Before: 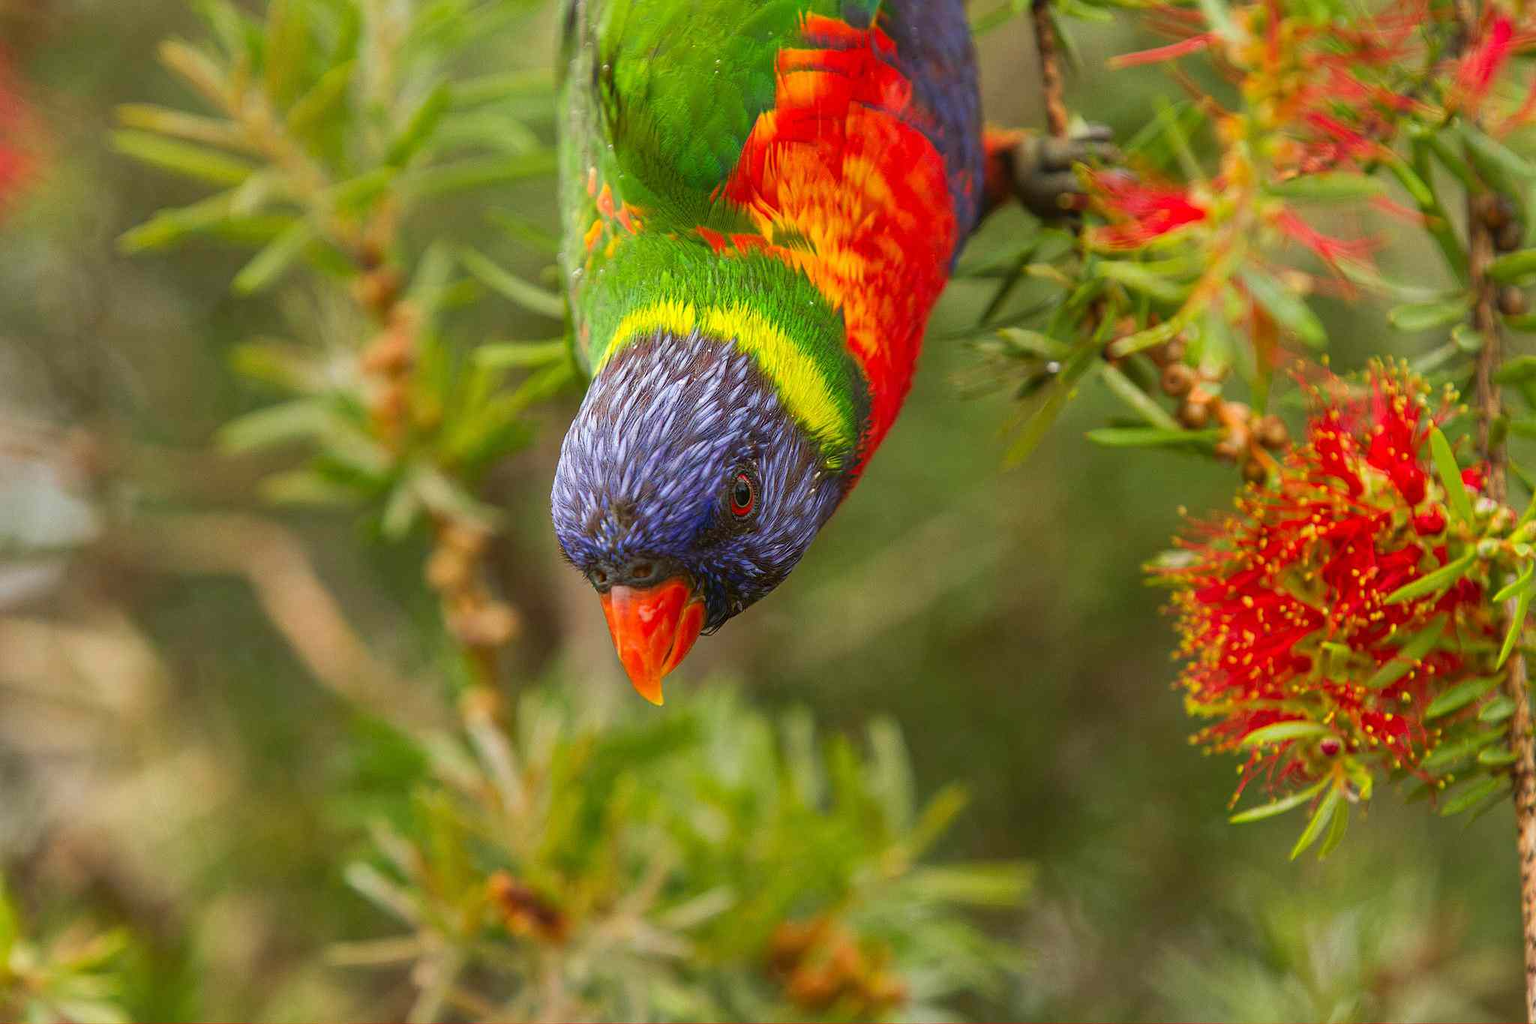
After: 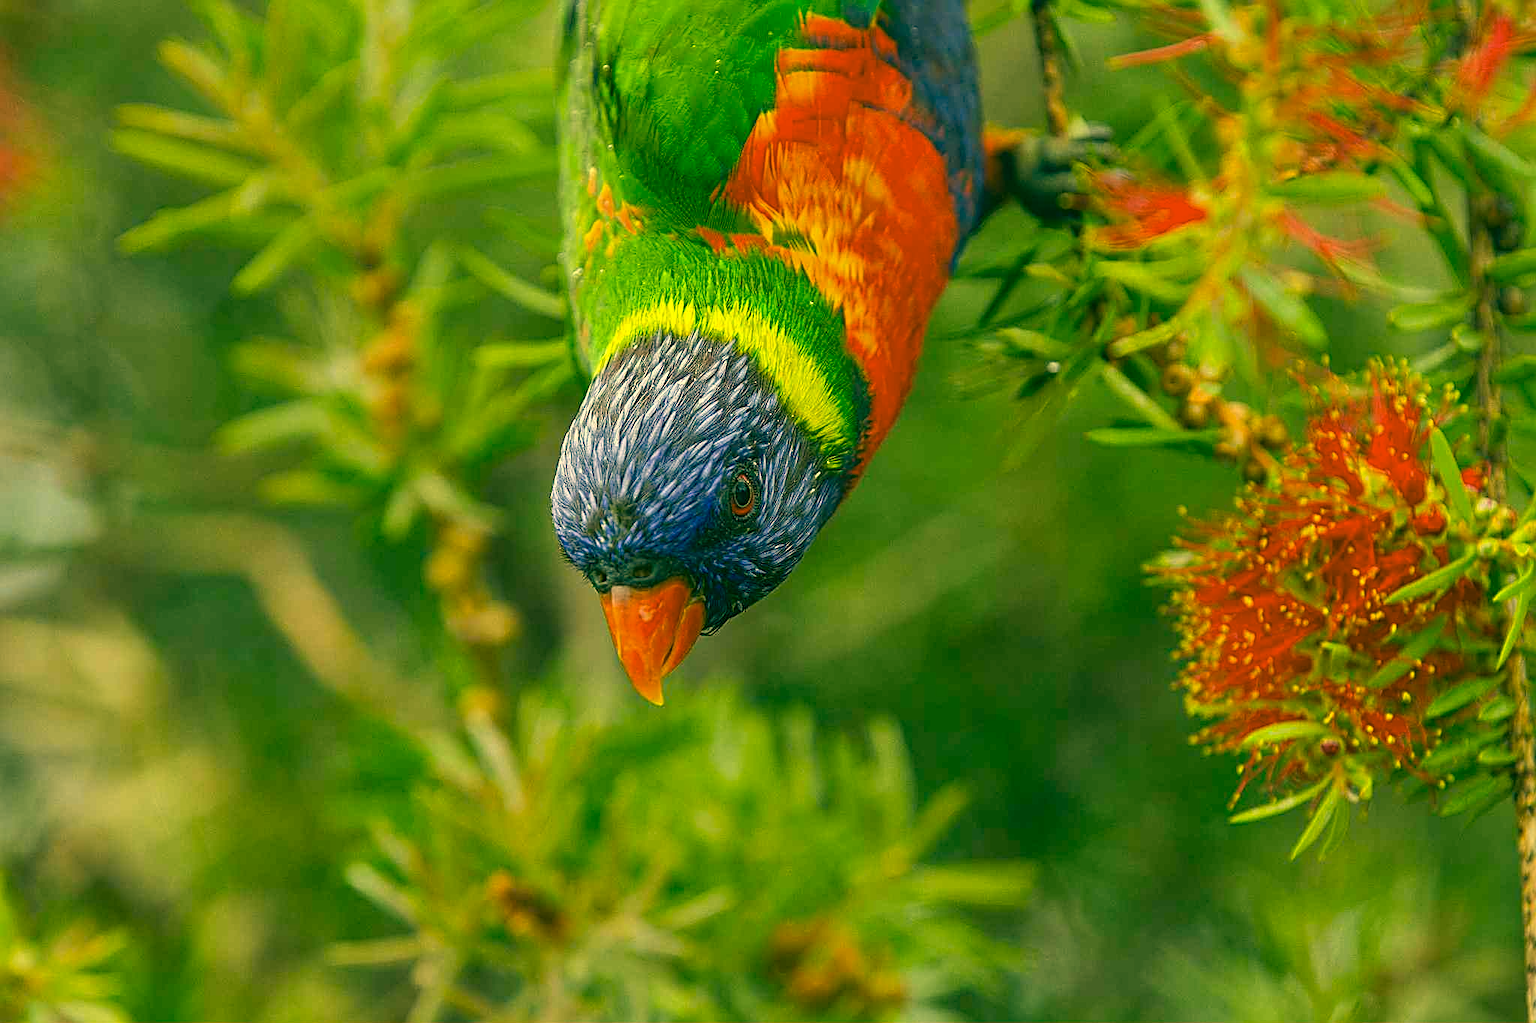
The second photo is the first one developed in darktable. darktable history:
sharpen: radius 2.584, amount 0.688
color correction: highlights a* 1.83, highlights b* 34.02, shadows a* -36.68, shadows b* -5.48
